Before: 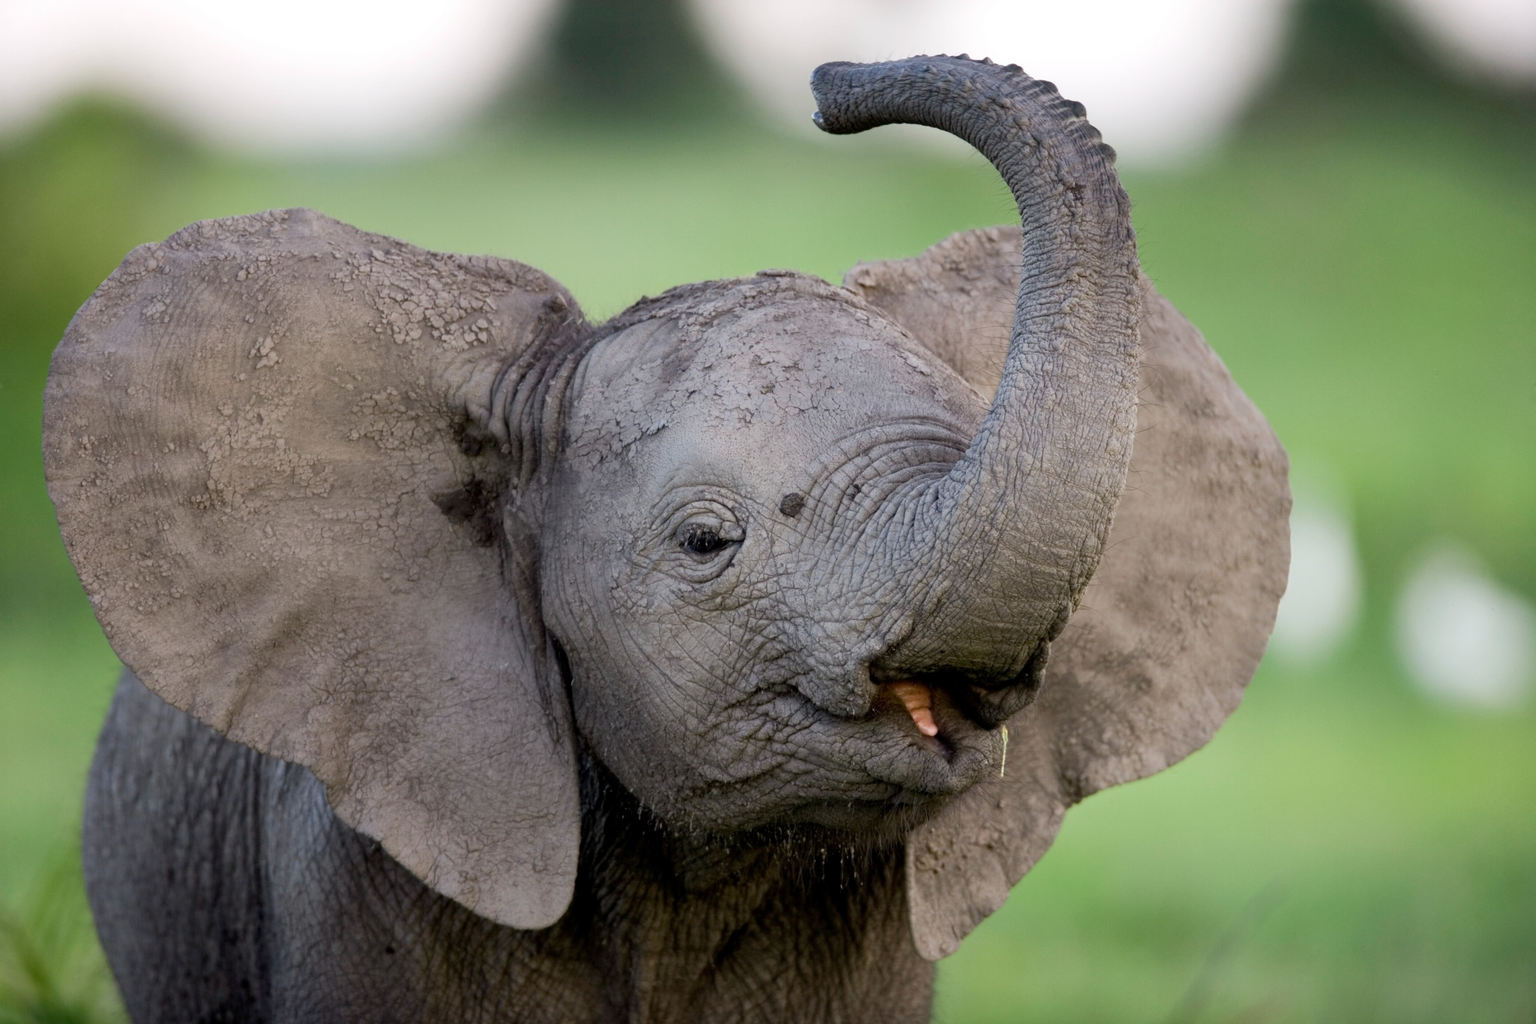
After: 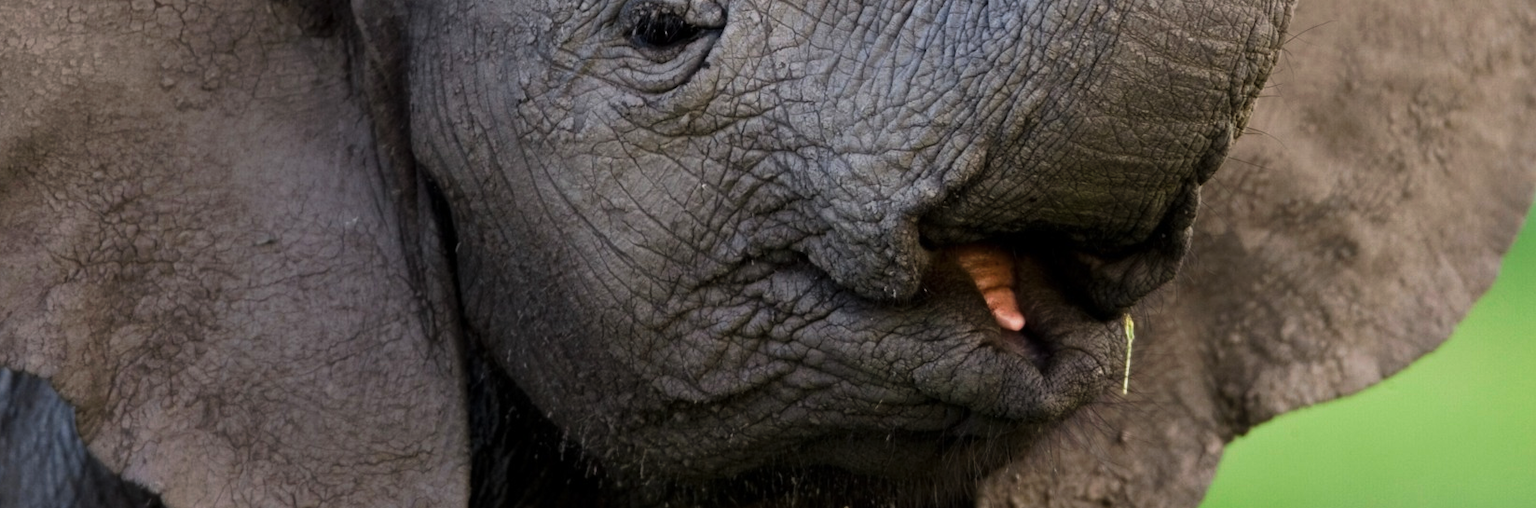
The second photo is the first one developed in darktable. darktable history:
crop: left 18.091%, top 51.13%, right 17.525%, bottom 16.85%
tone curve: curves: ch0 [(0, 0) (0.003, 0.004) (0.011, 0.009) (0.025, 0.017) (0.044, 0.029) (0.069, 0.04) (0.1, 0.051) (0.136, 0.07) (0.177, 0.095) (0.224, 0.131) (0.277, 0.179) (0.335, 0.237) (0.399, 0.302) (0.468, 0.386) (0.543, 0.471) (0.623, 0.576) (0.709, 0.699) (0.801, 0.817) (0.898, 0.917) (1, 1)], preserve colors none
